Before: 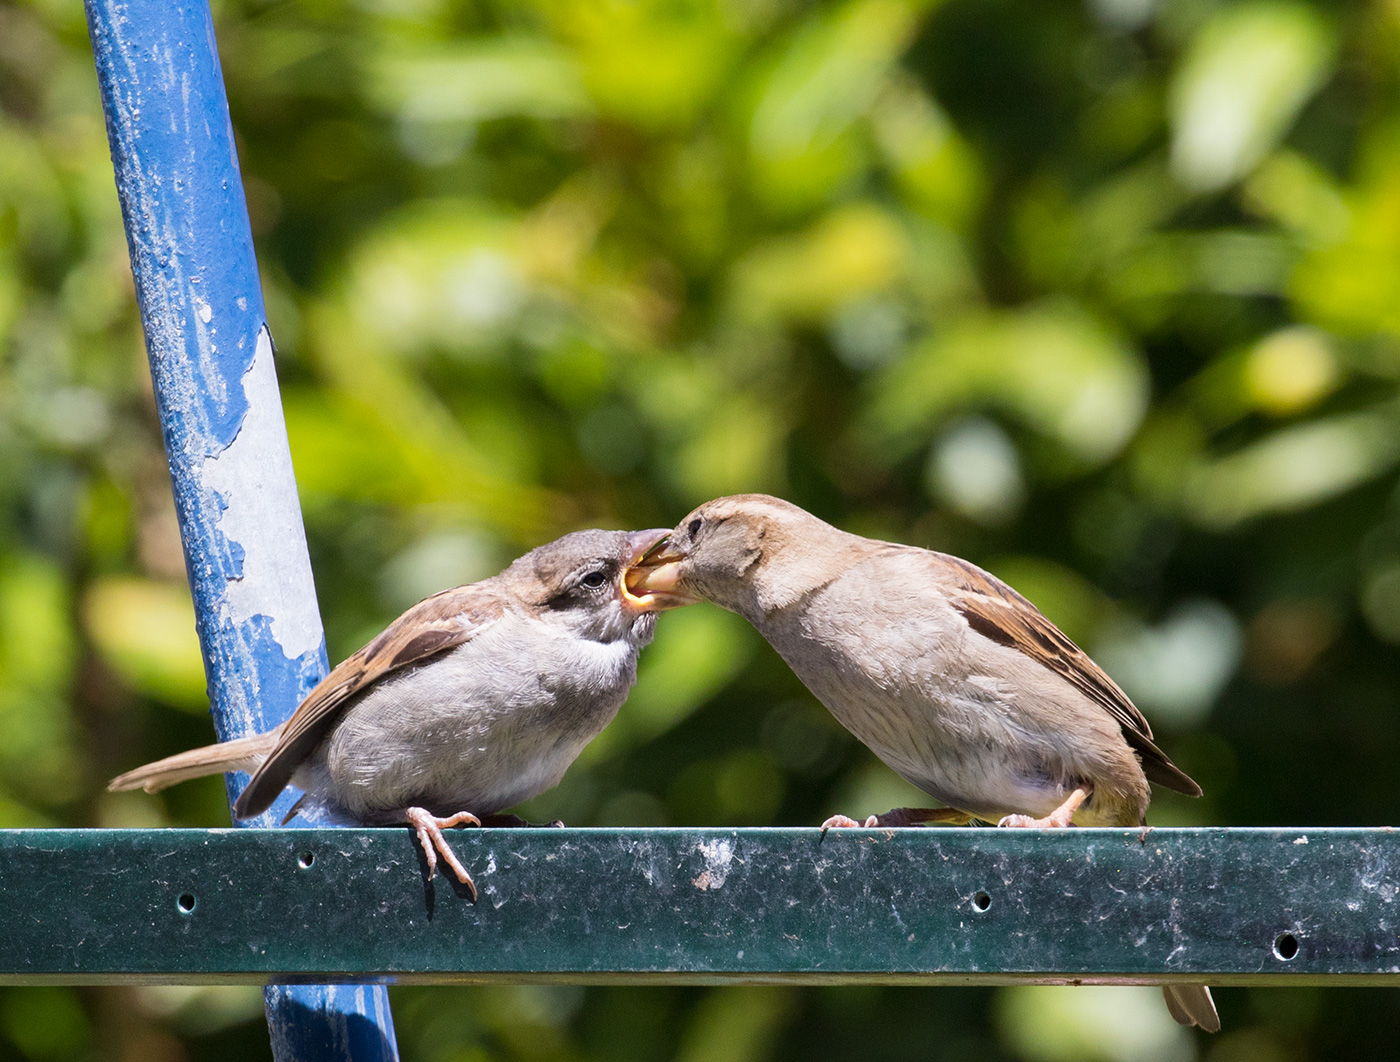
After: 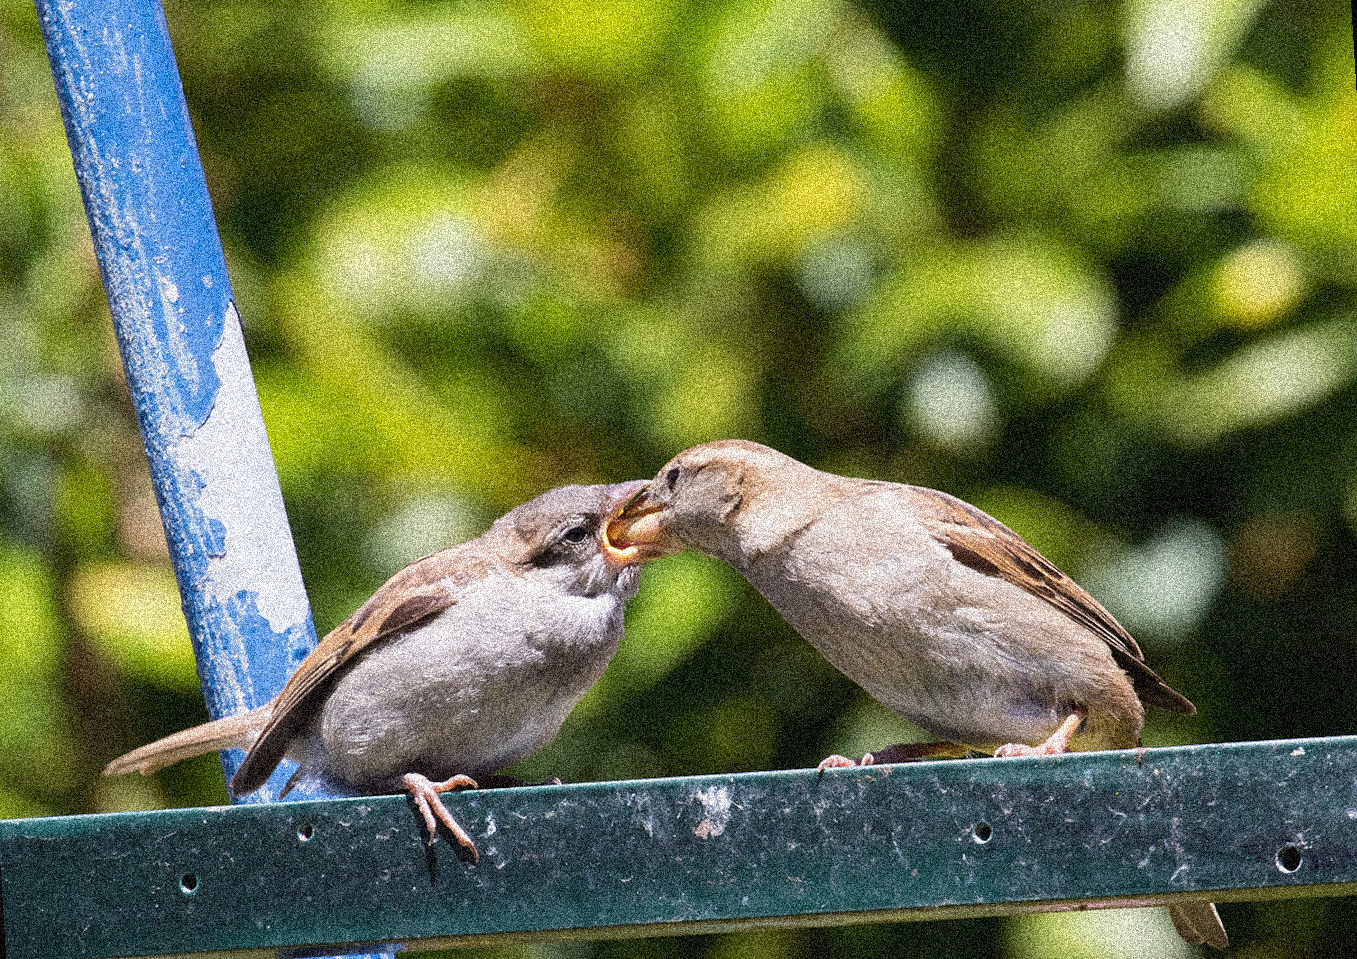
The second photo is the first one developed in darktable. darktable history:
grain: coarseness 3.75 ISO, strength 100%, mid-tones bias 0%
rotate and perspective: rotation -3.52°, crop left 0.036, crop right 0.964, crop top 0.081, crop bottom 0.919
